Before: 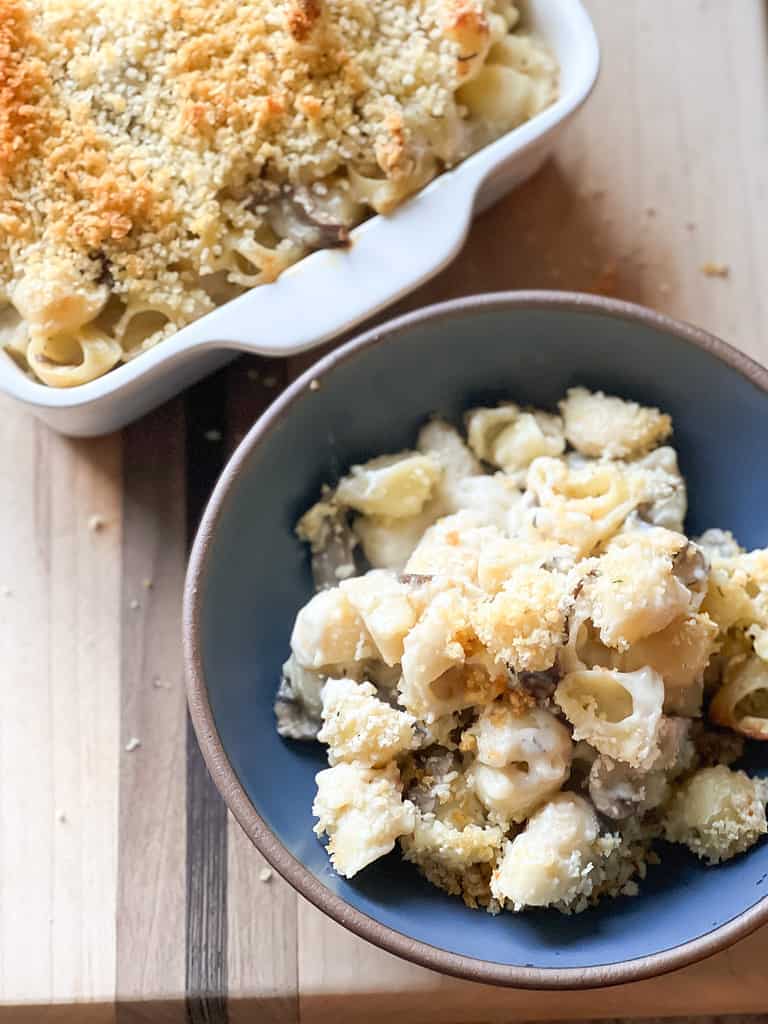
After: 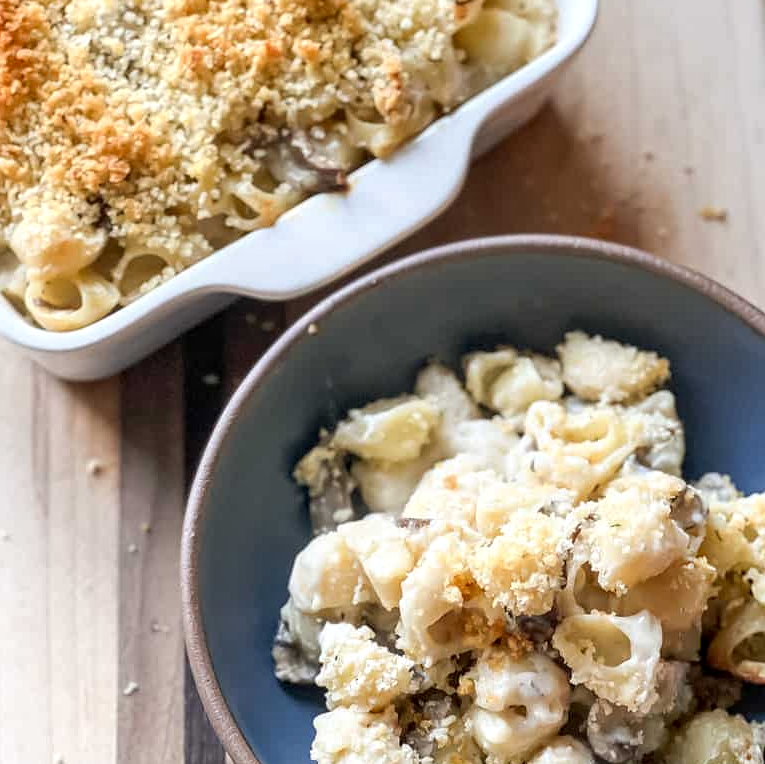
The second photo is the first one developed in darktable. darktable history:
crop: left 0.369%, top 5.47%, bottom 19.92%
exposure: exposure -0.002 EV, compensate exposure bias true, compensate highlight preservation false
local contrast: detail 130%
